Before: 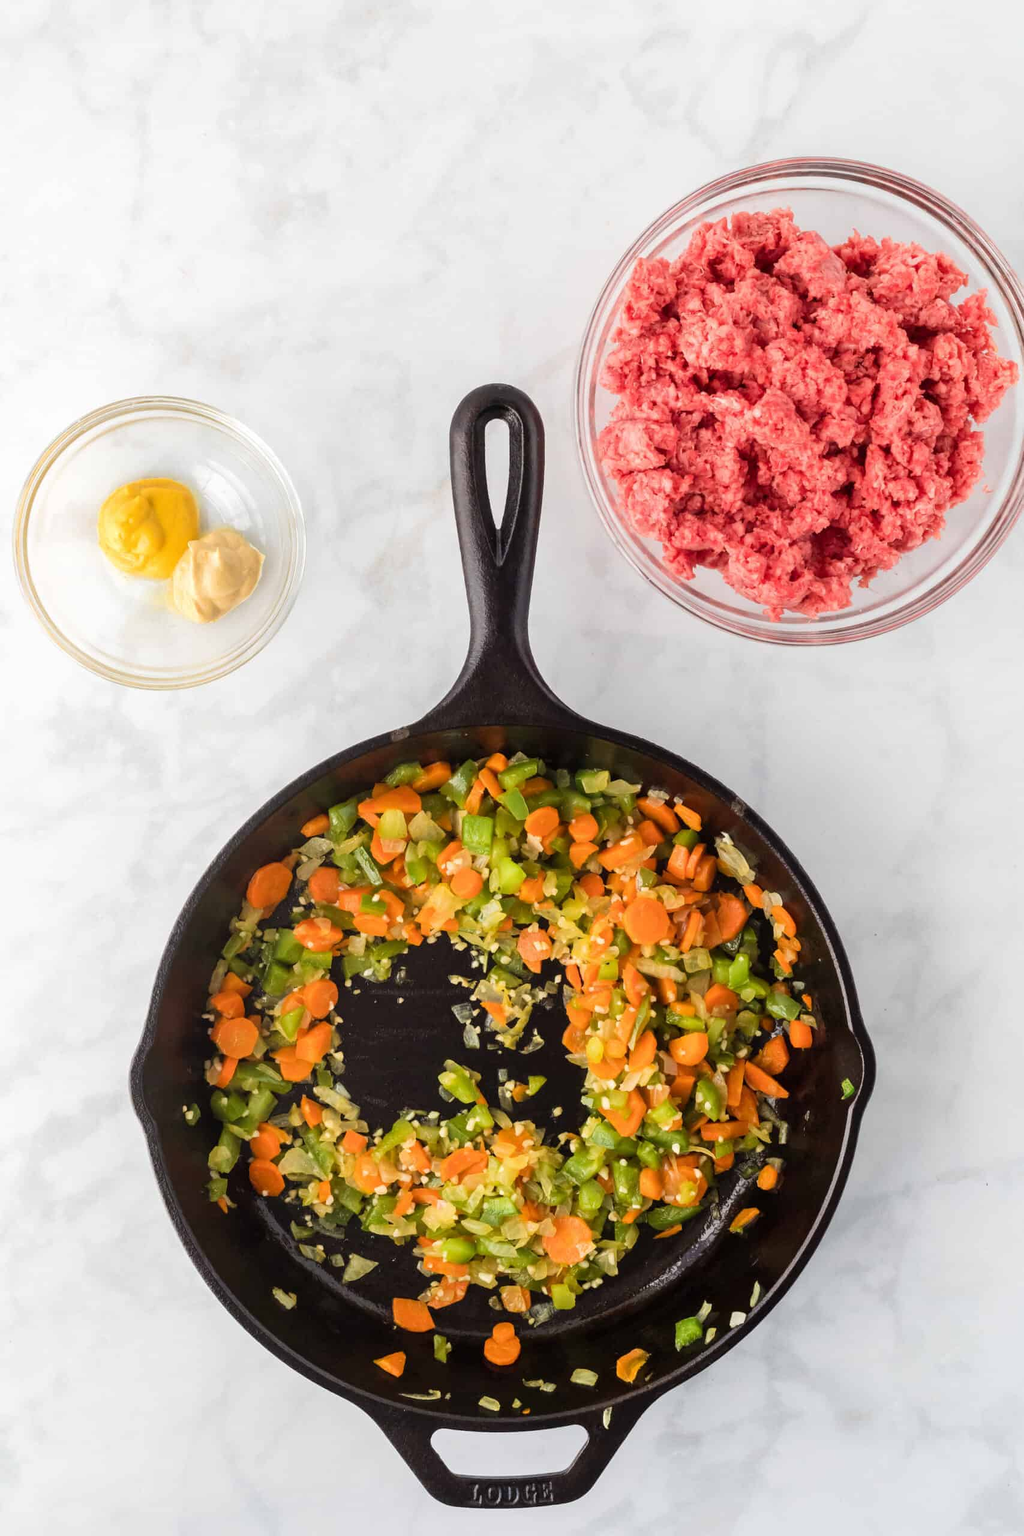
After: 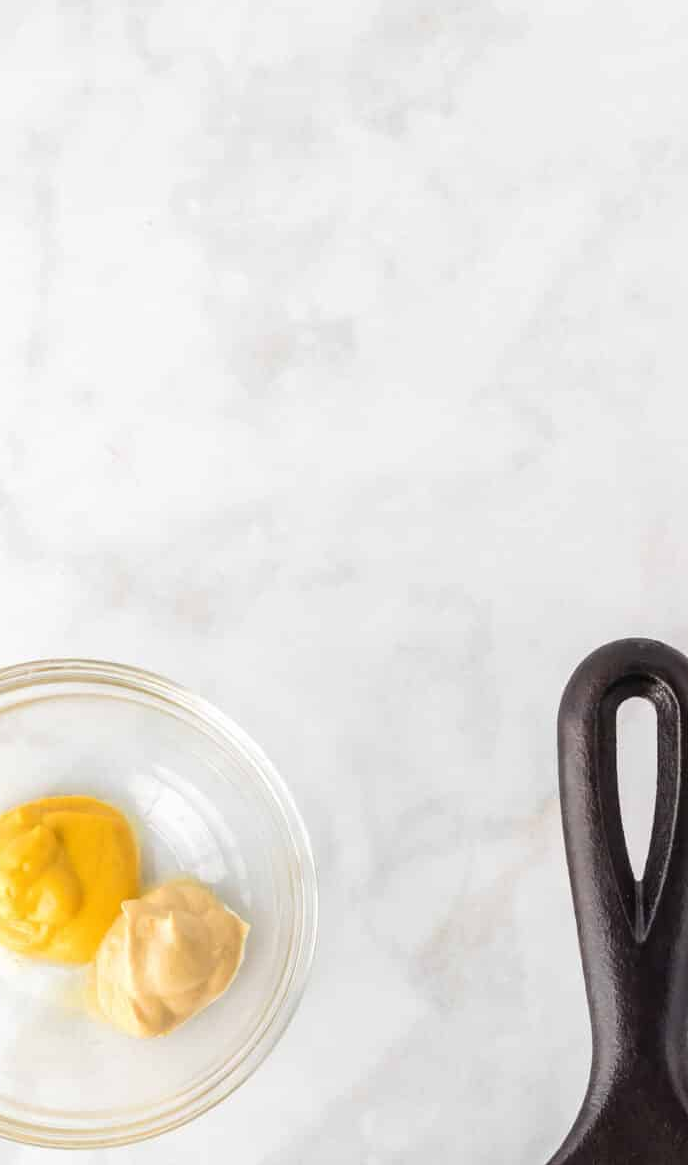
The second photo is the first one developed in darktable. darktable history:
crop and rotate: left 11.254%, top 0.061%, right 48.423%, bottom 54.405%
exposure: compensate highlight preservation false
